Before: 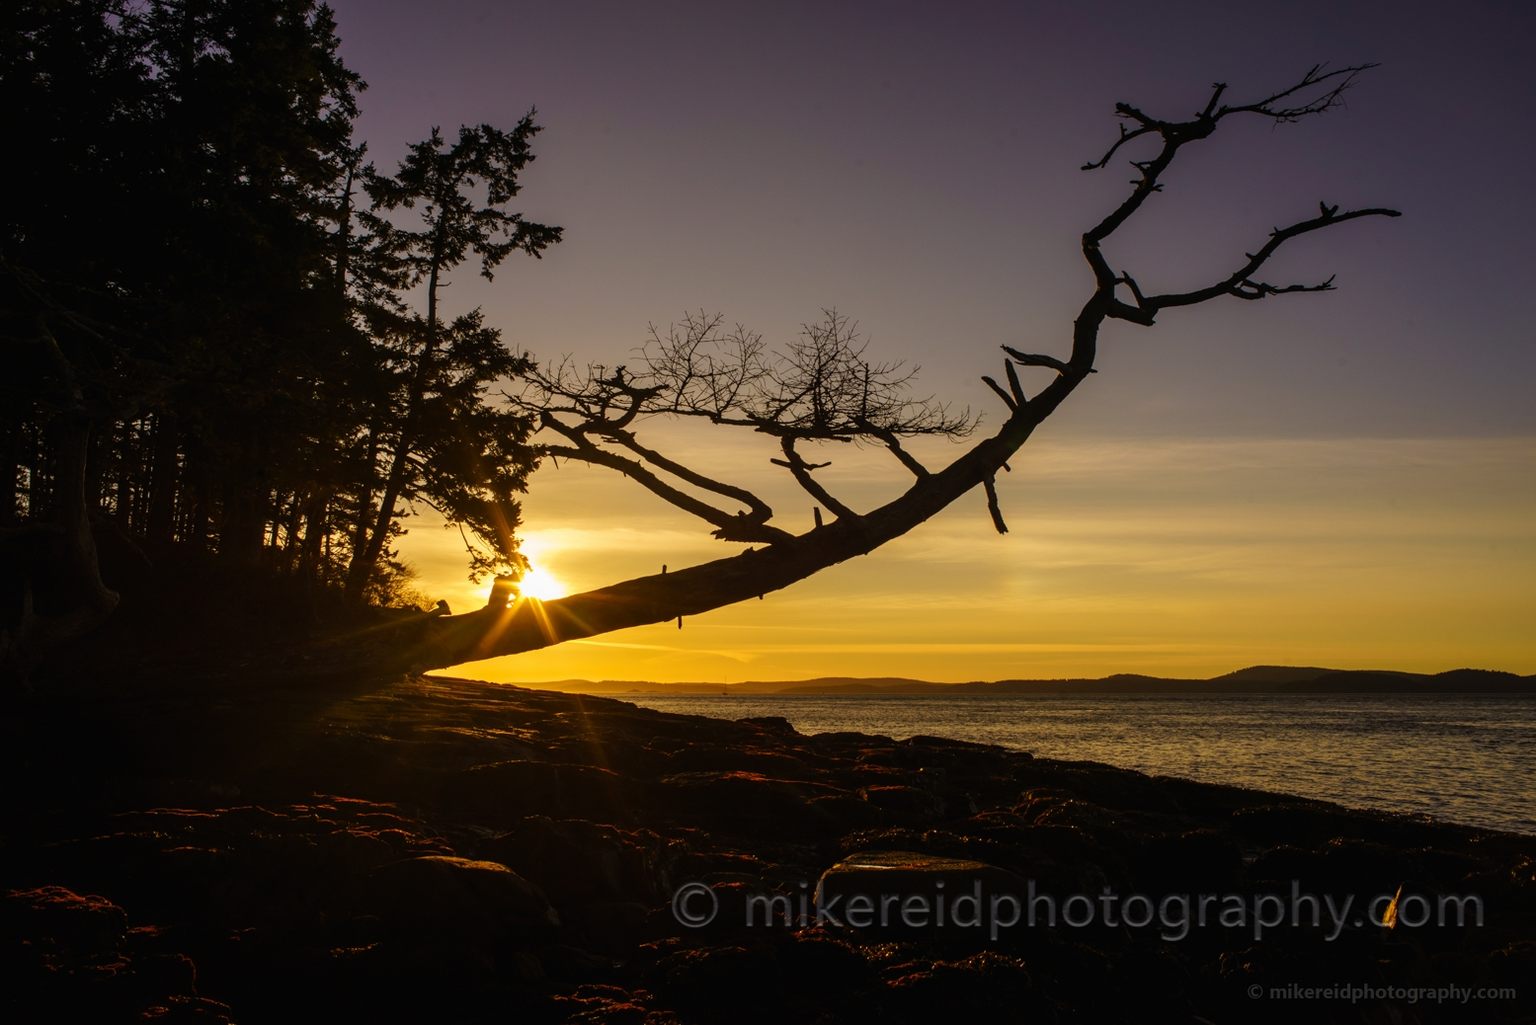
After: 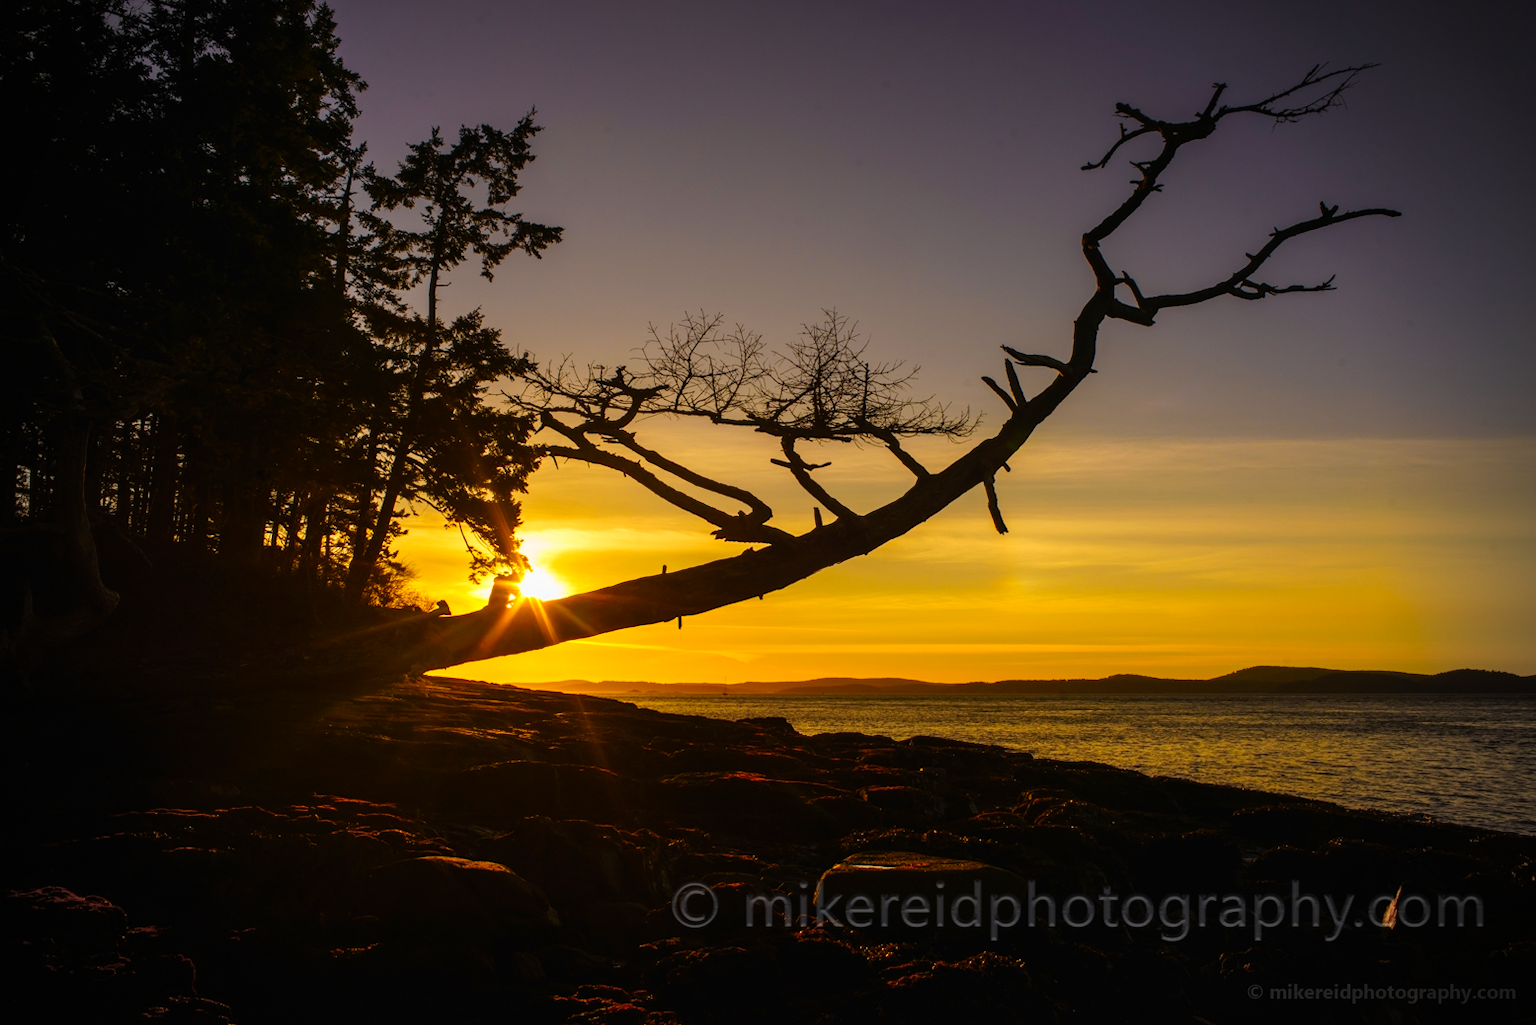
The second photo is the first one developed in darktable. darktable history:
rotate and perspective: crop left 0, crop top 0
vignetting: fall-off radius 31.48%, brightness -0.472
color zones: curves: ch0 [(0.224, 0.526) (0.75, 0.5)]; ch1 [(0.055, 0.526) (0.224, 0.761) (0.377, 0.526) (0.75, 0.5)]
